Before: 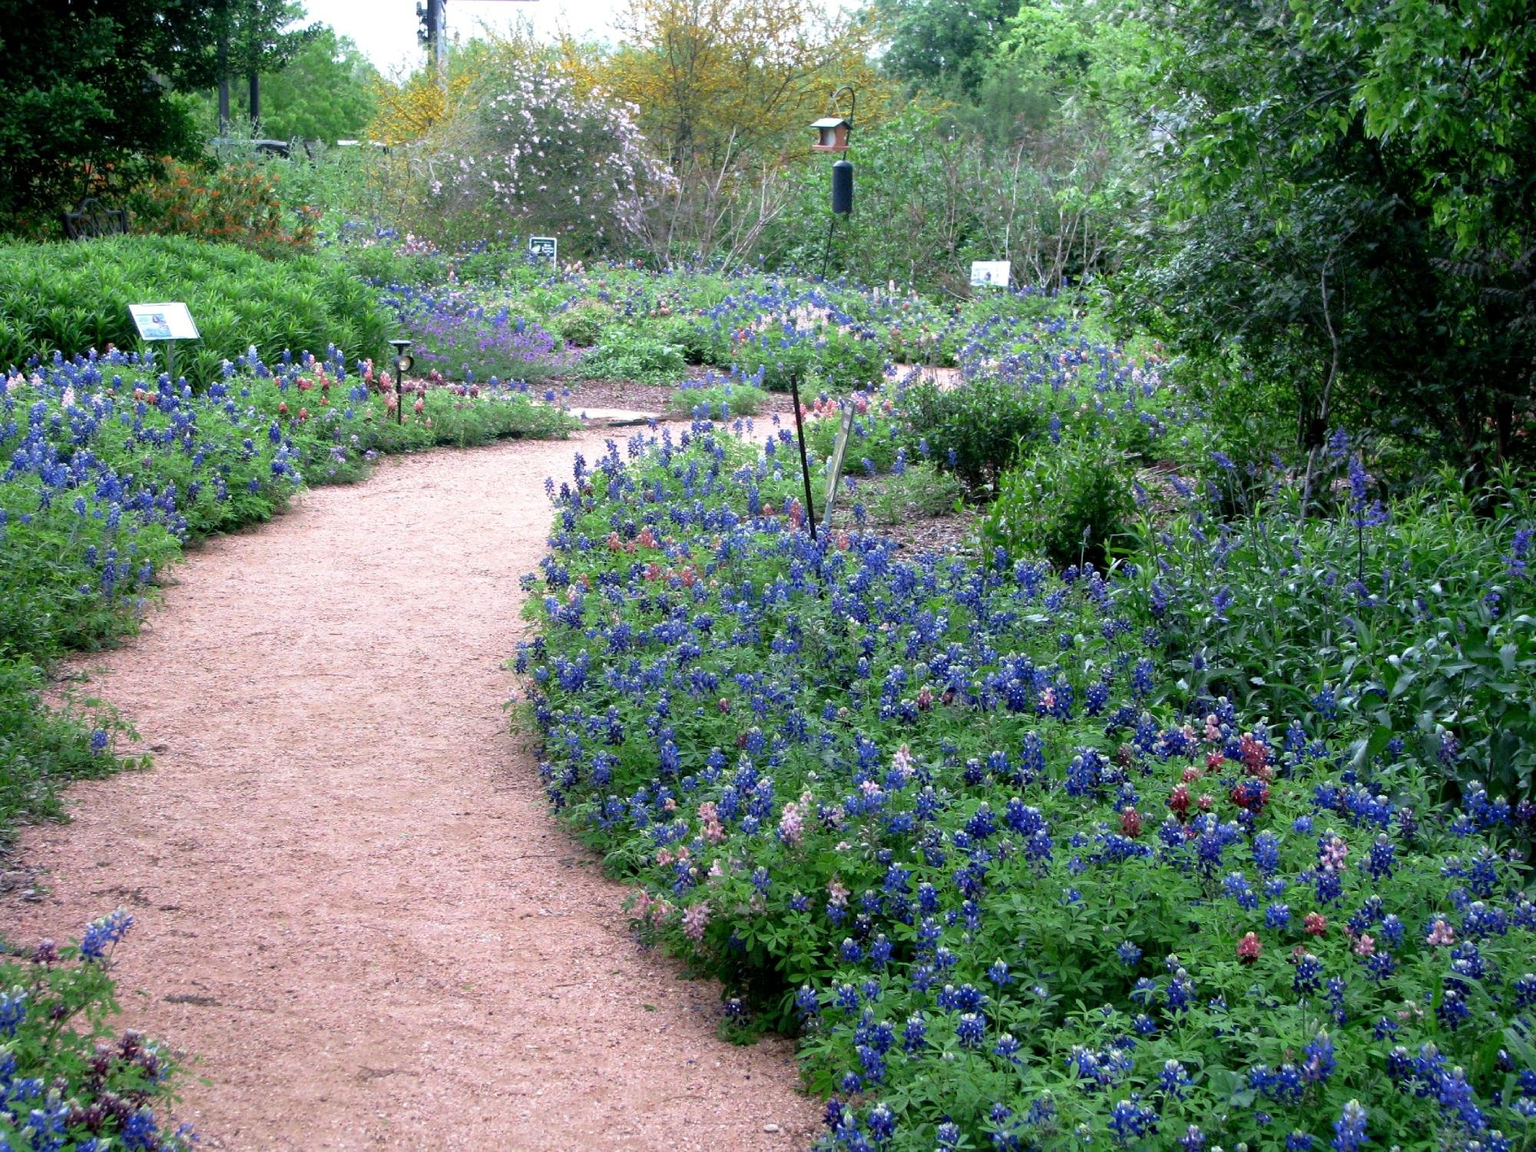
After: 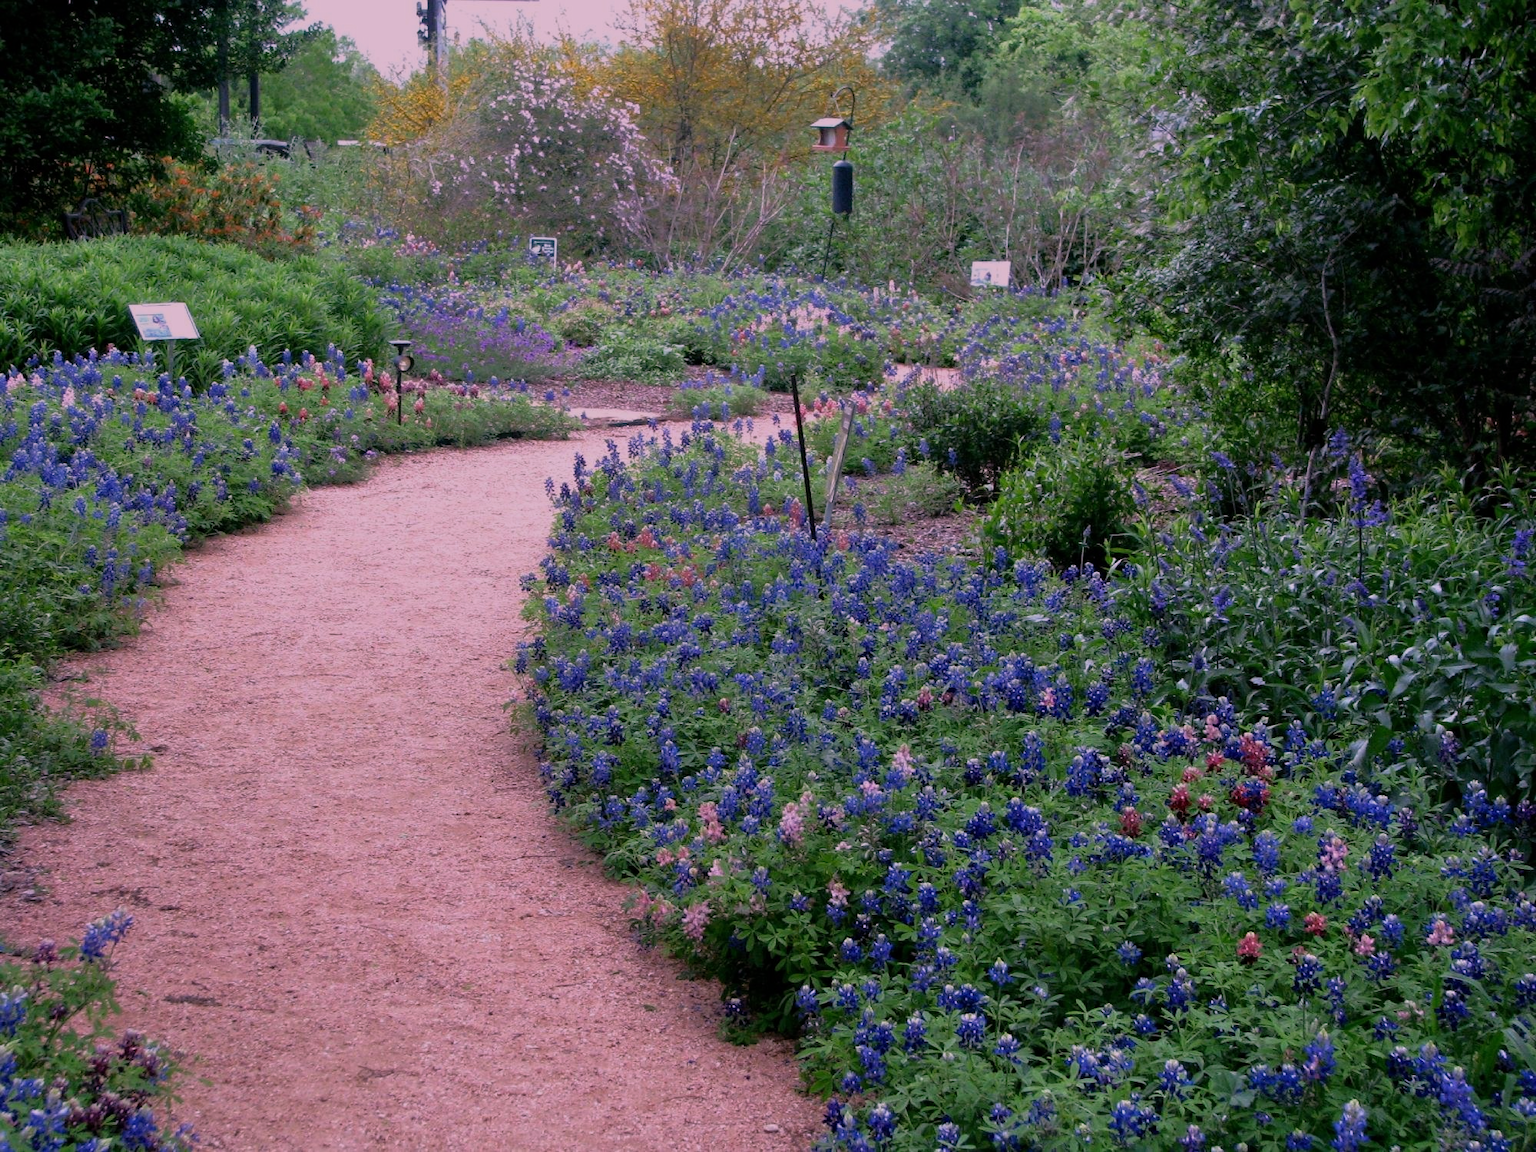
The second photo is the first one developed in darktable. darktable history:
tone equalizer: -8 EV -2 EV, -7 EV -2 EV, -6 EV -2 EV, -5 EV -2 EV, -4 EV -2 EV, -3 EV -2 EV, -2 EV -2 EV, -1 EV -1.63 EV, +0 EV -2 EV
exposure: exposure 0.943 EV, compensate highlight preservation false
white balance: red 1.188, blue 1.11
